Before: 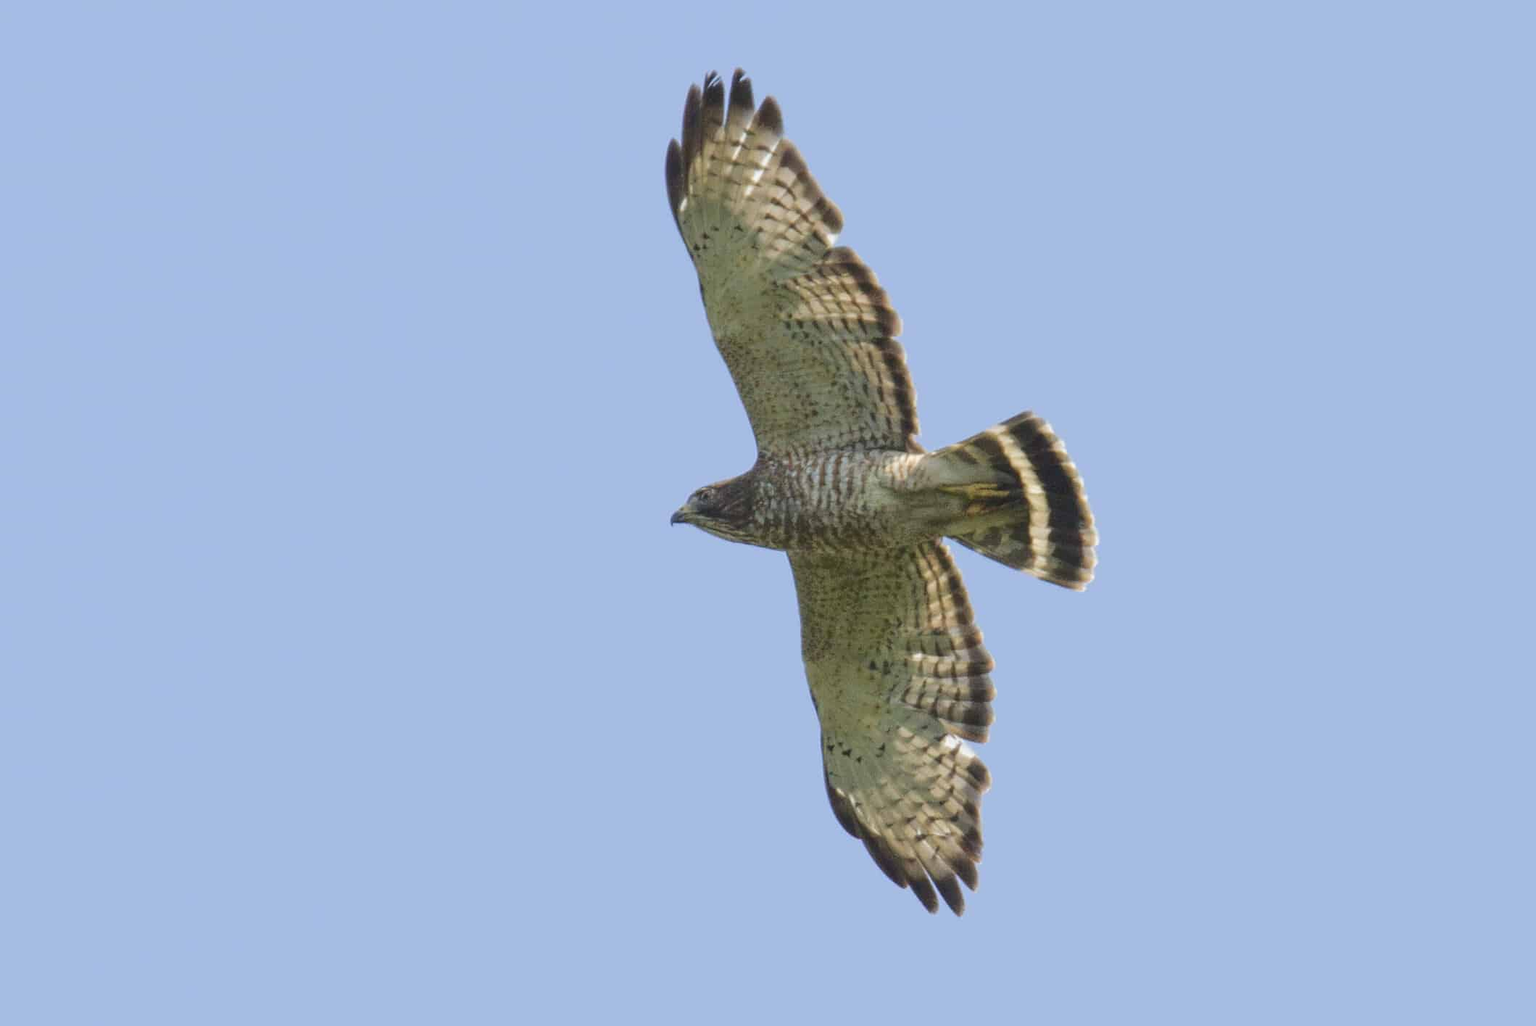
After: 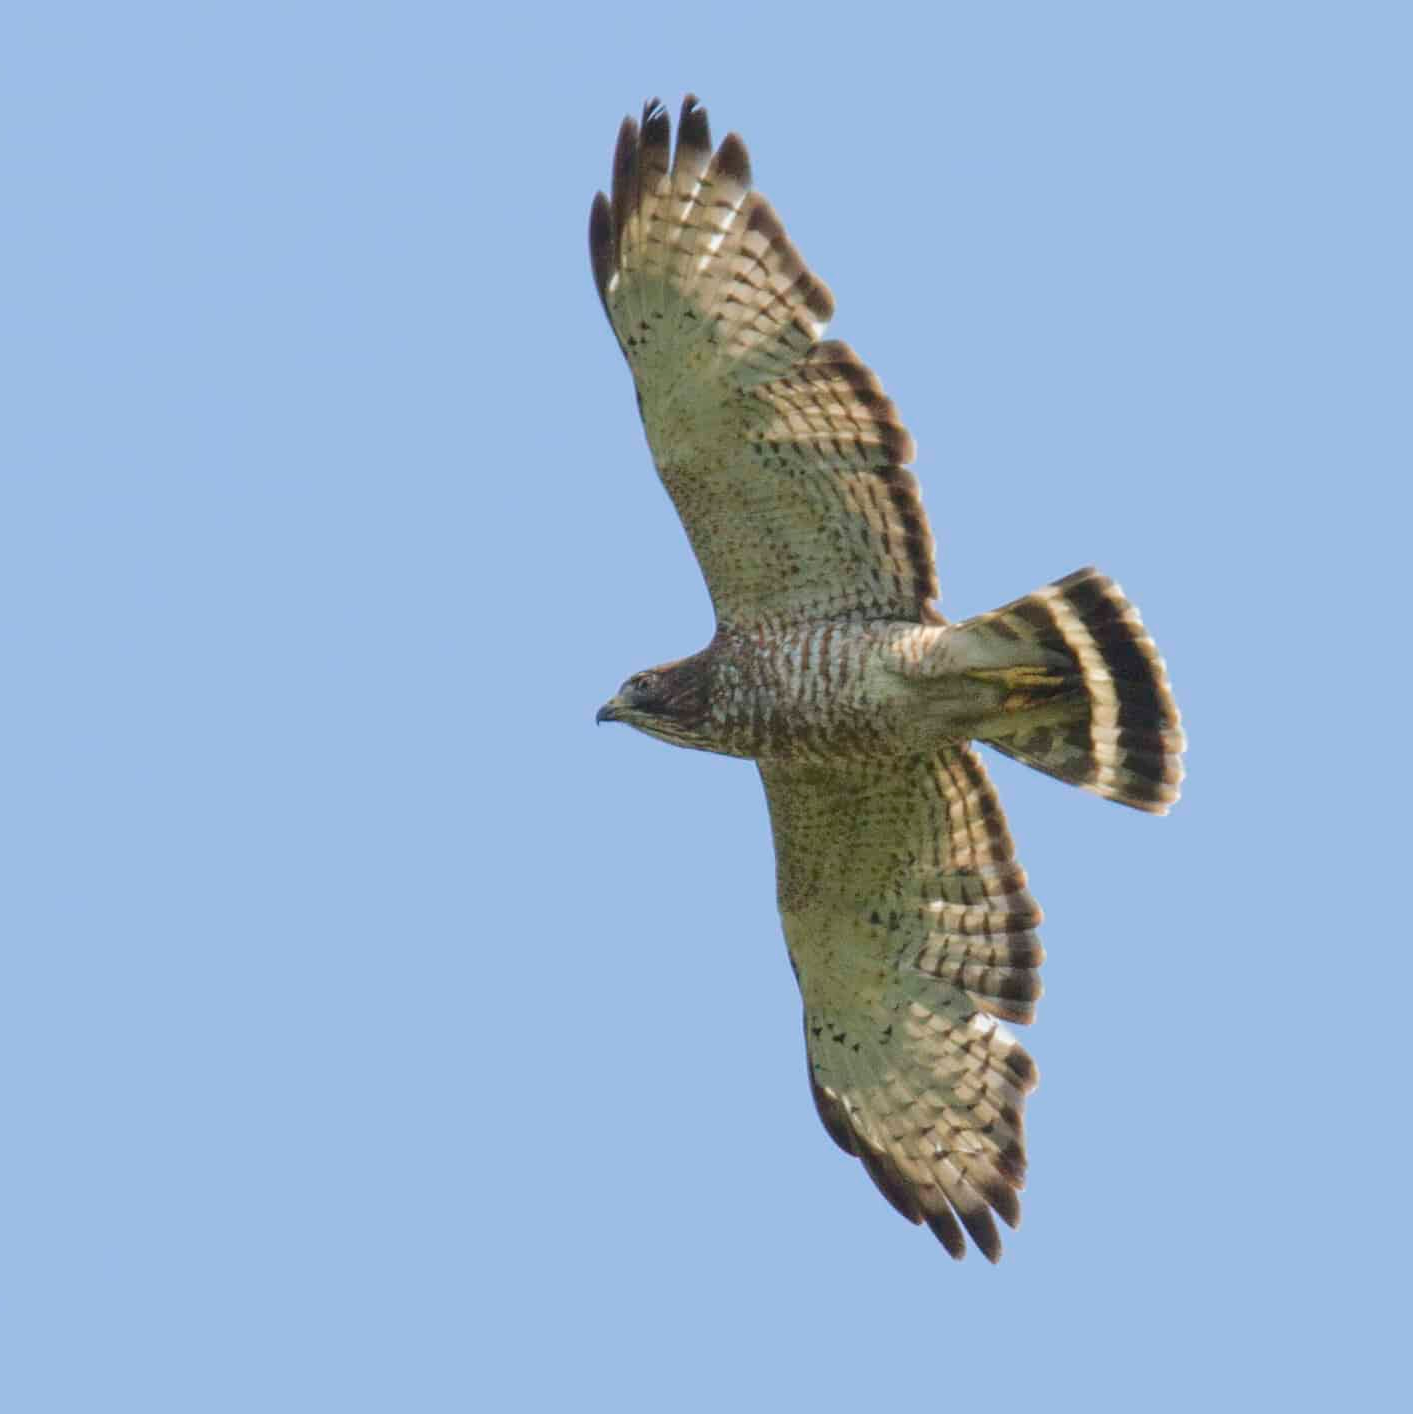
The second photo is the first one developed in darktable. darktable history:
crop and rotate: left 15.571%, right 17.712%
